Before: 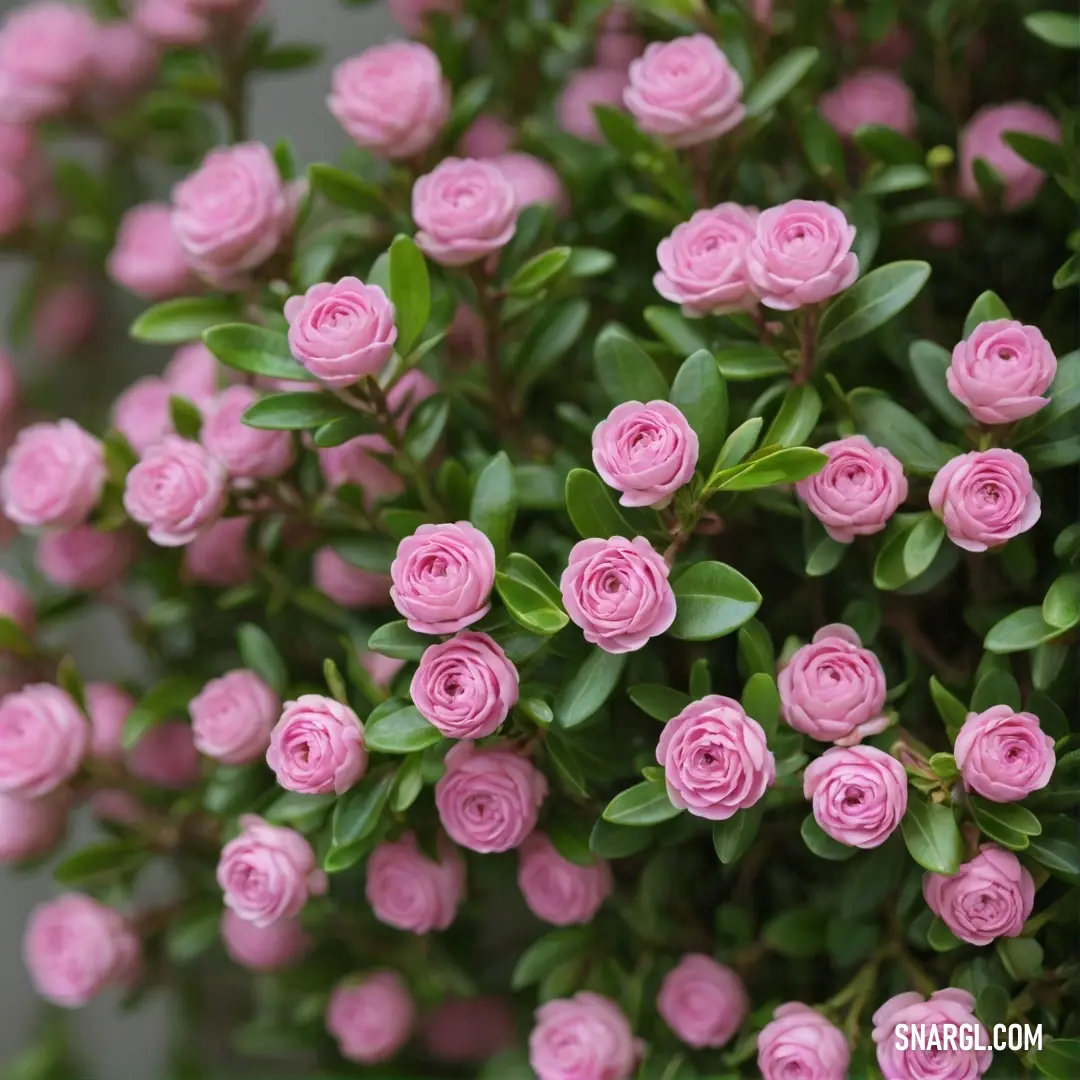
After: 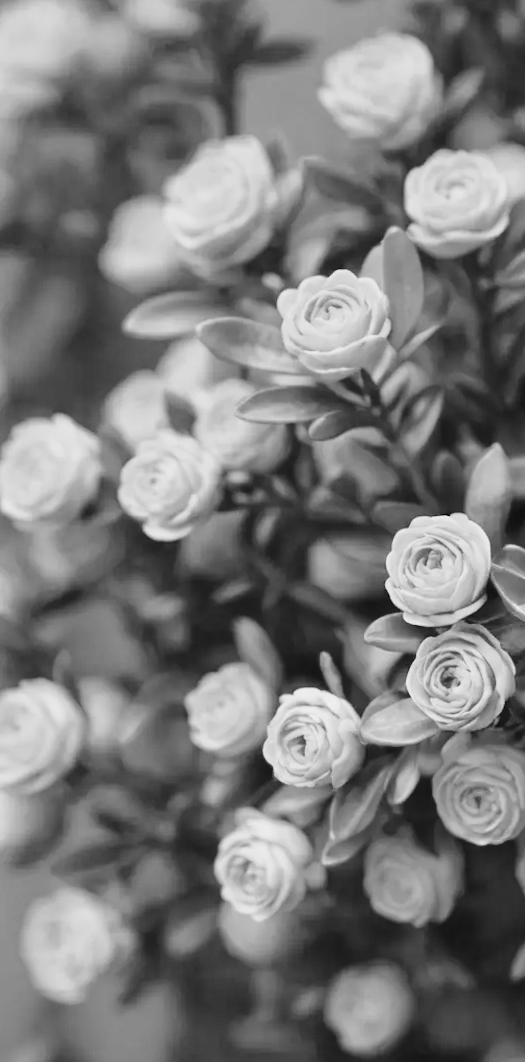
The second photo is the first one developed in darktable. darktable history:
crop and rotate: left 0%, top 0%, right 50.845%
rotate and perspective: rotation -0.45°, automatic cropping original format, crop left 0.008, crop right 0.992, crop top 0.012, crop bottom 0.988
base curve: curves: ch0 [(0, 0) (0.028, 0.03) (0.121, 0.232) (0.46, 0.748) (0.859, 0.968) (1, 1)], preserve colors none
color correction: highlights a* 17.88, highlights b* 18.79
velvia: strength 10%
monochrome: on, module defaults
